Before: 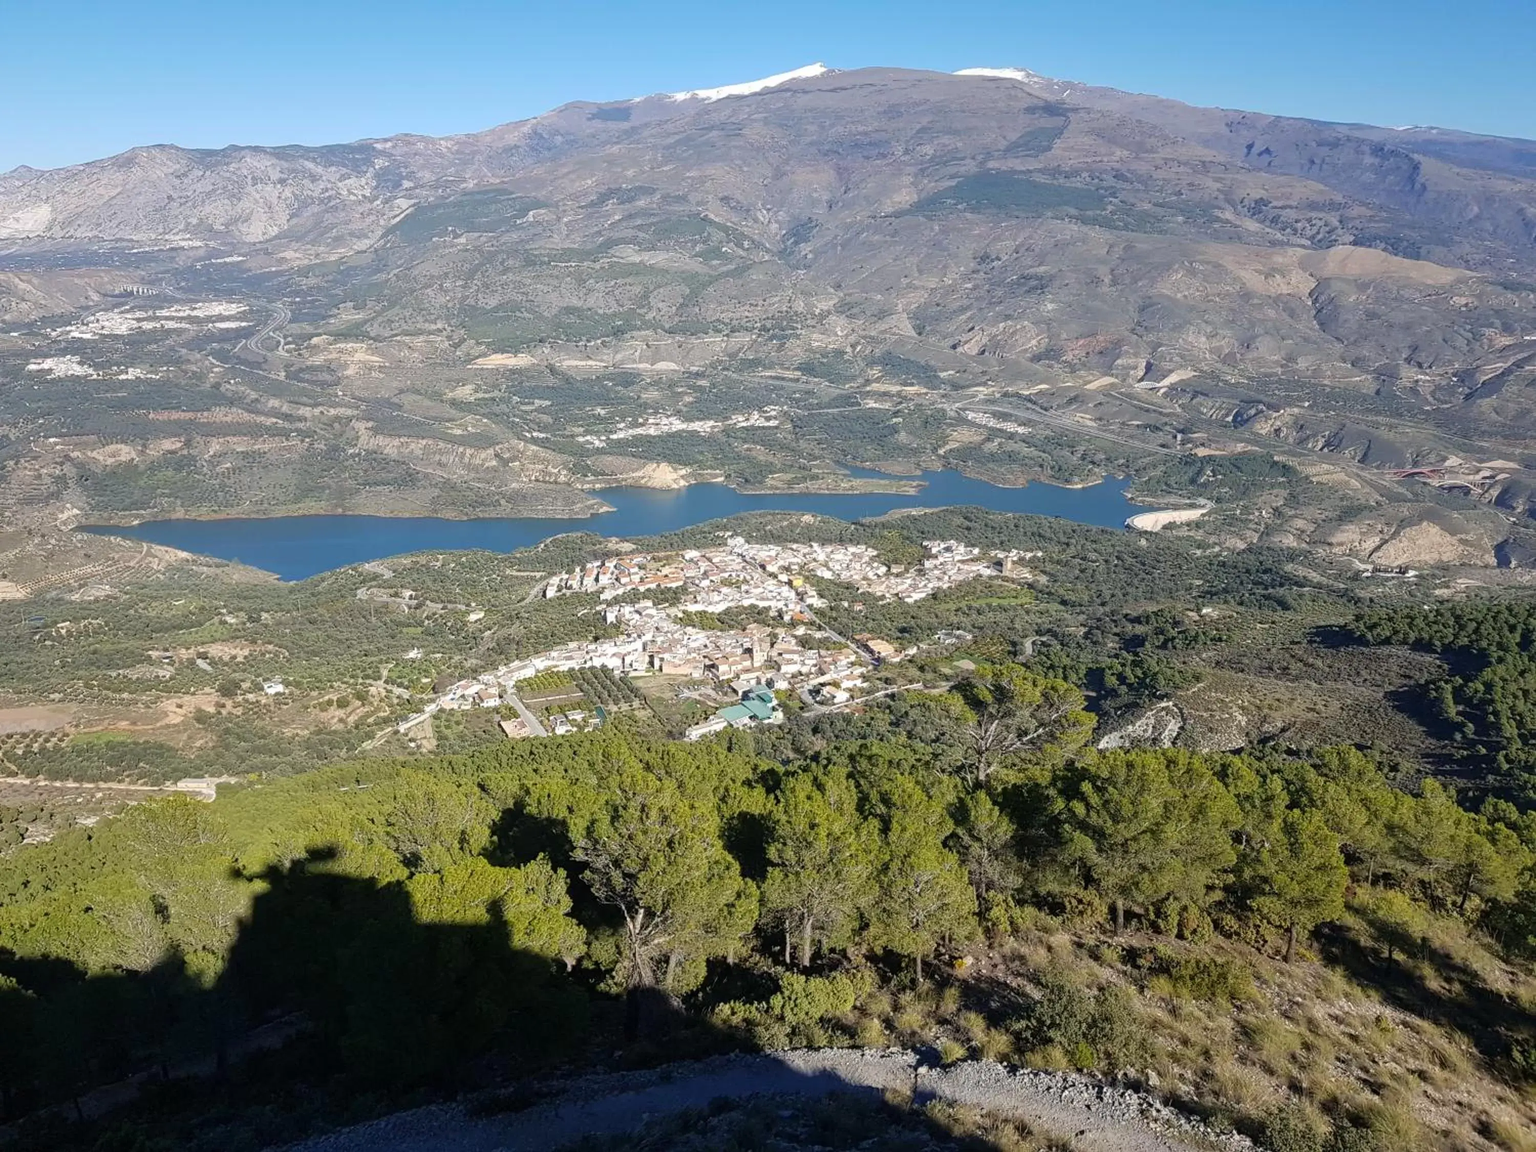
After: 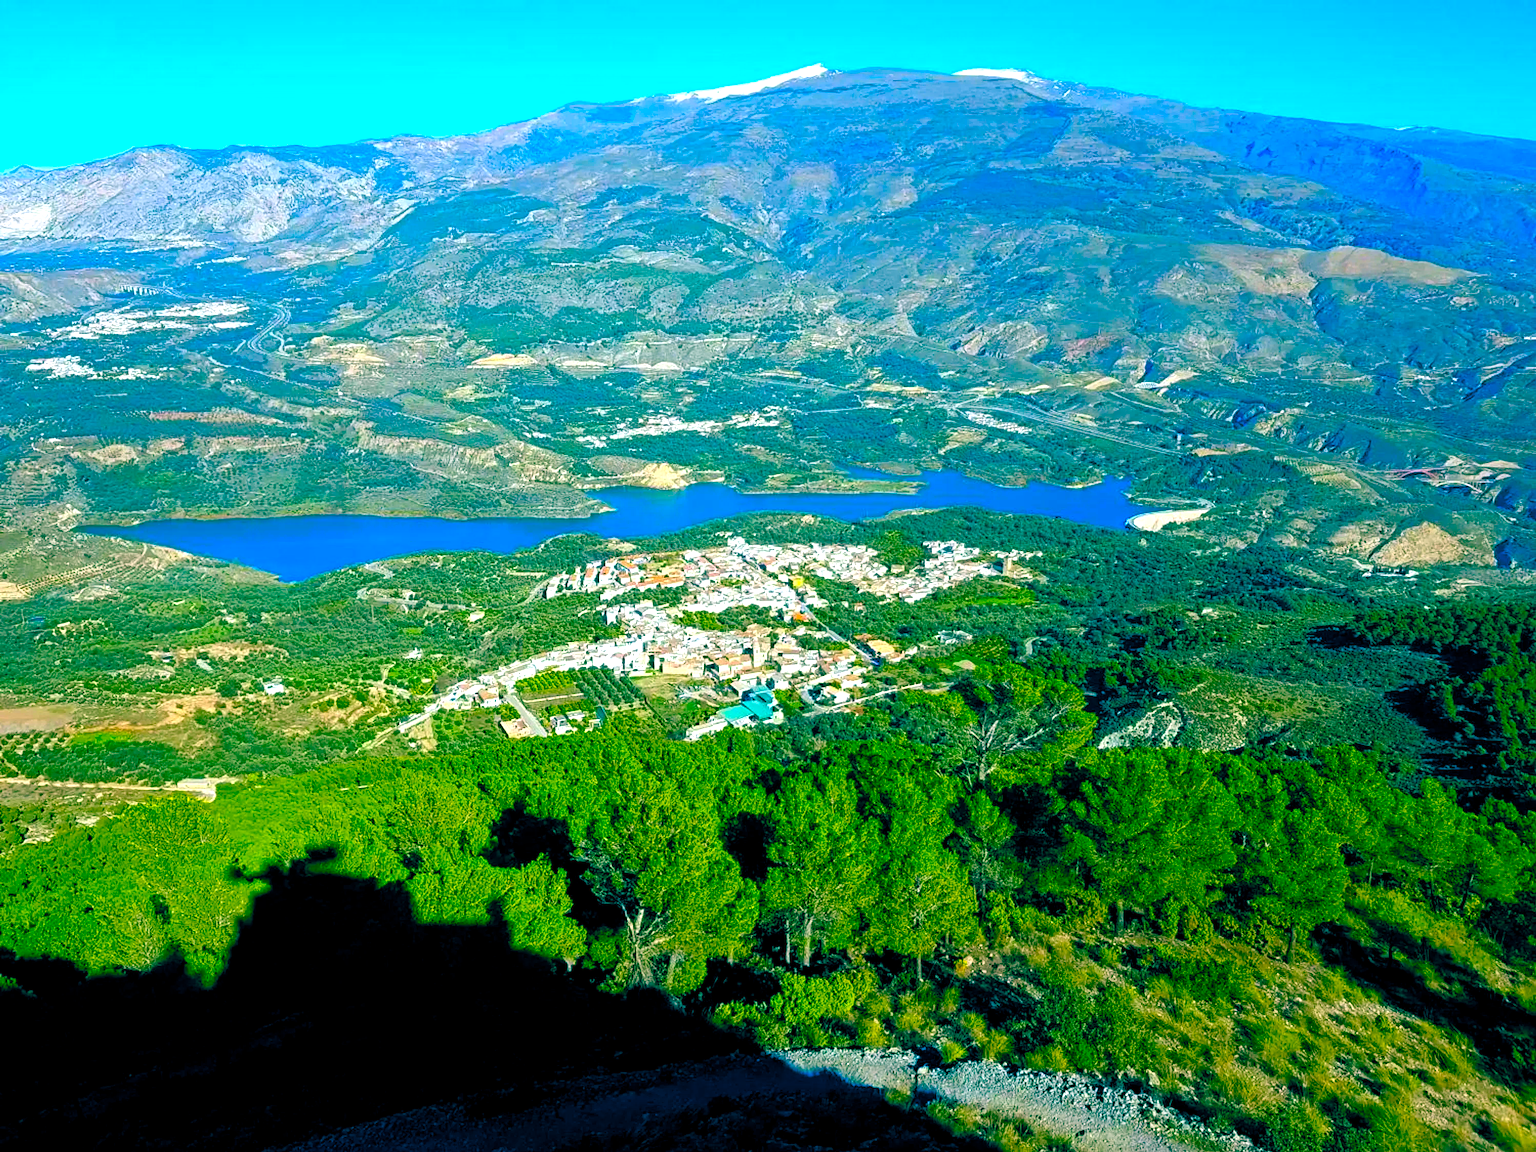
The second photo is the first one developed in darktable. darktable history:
color correction: highlights a* 1.62, highlights b* -1.79, saturation 2.52
color balance rgb: global offset › luminance -0.537%, global offset › chroma 0.906%, global offset › hue 173.23°, perceptual saturation grading › global saturation 20%, perceptual saturation grading › highlights -50.365%, perceptual saturation grading › shadows 30.666%, perceptual brilliance grading › global brilliance 15.457%, perceptual brilliance grading › shadows -35.361%, global vibrance 41.231%
